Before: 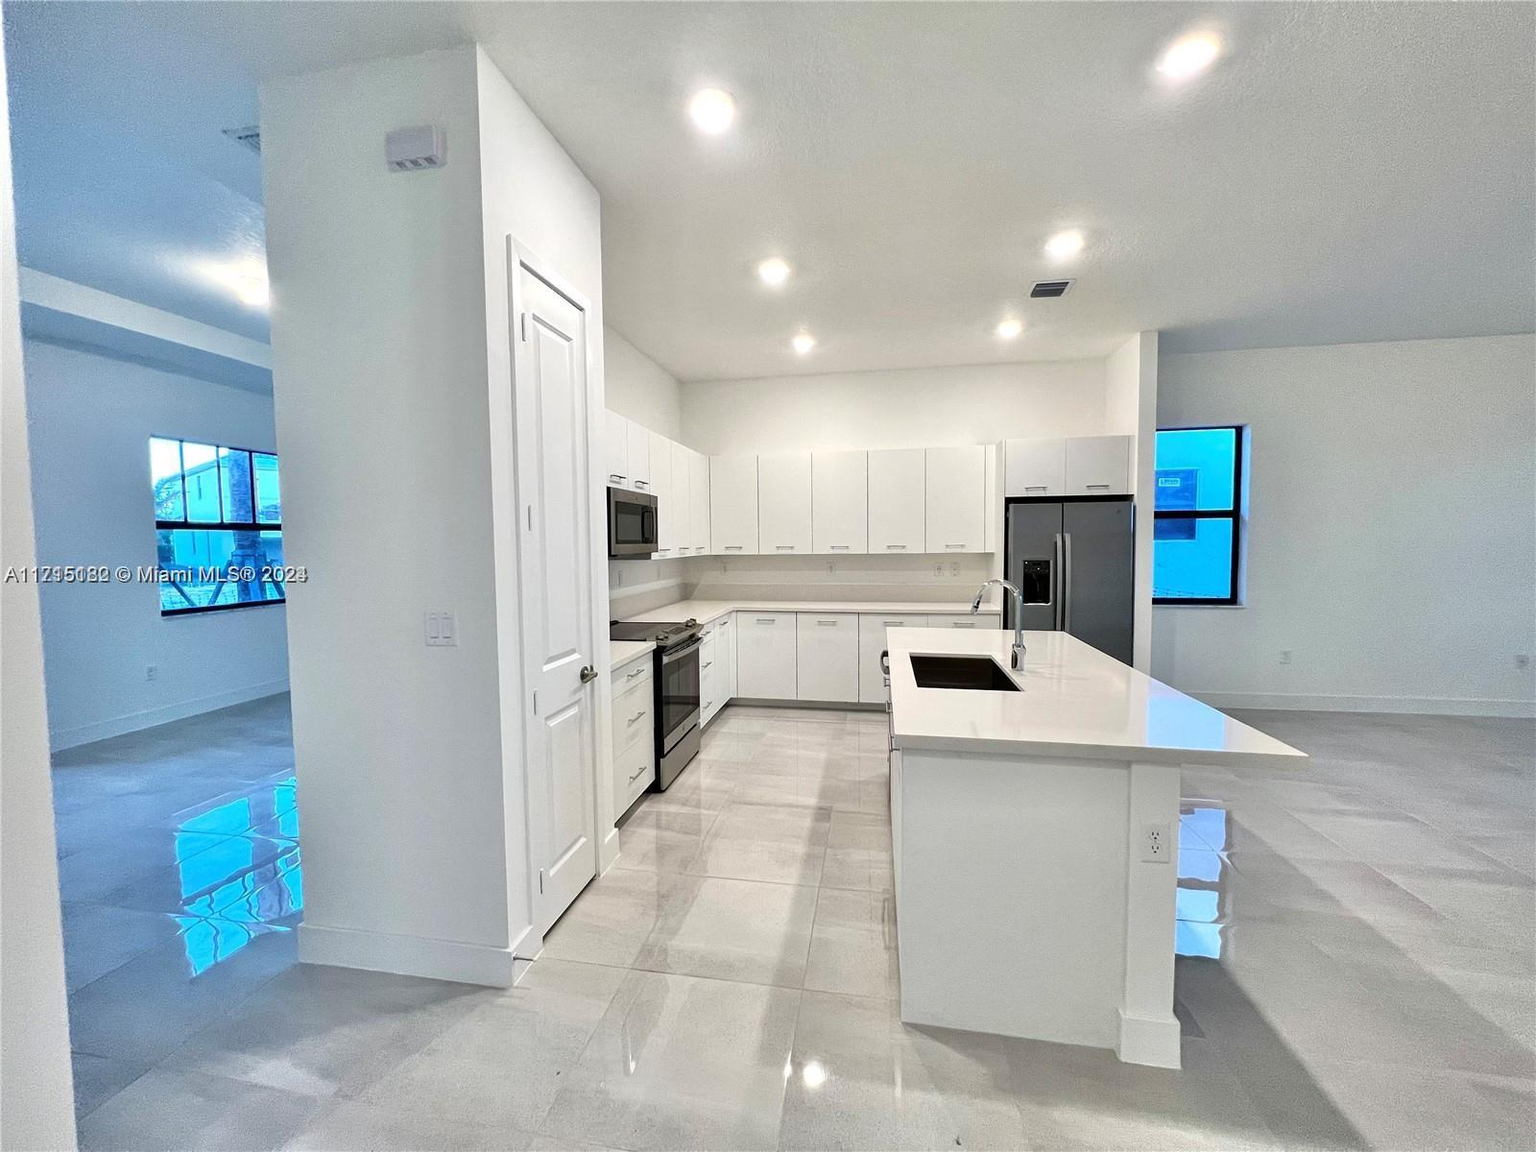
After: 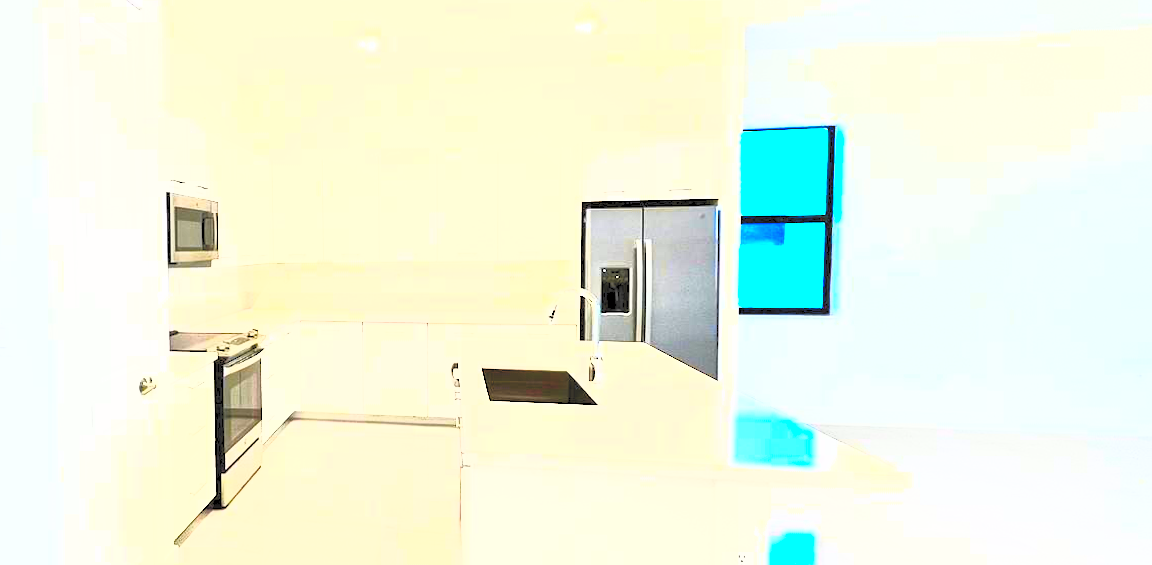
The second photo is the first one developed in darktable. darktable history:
exposure: exposure 0.6 EV, compensate highlight preservation false
rotate and perspective: lens shift (horizontal) -0.055, automatic cropping off
crop and rotate: left 27.938%, top 27.046%, bottom 27.046%
color balance rgb: perceptual saturation grading › global saturation 20%, perceptual saturation grading › highlights -25%, perceptual saturation grading › shadows 25%, global vibrance 50%
tone curve: curves: ch0 [(0, 0) (0.765, 0.816) (1, 1)]; ch1 [(0, 0) (0.425, 0.464) (0.5, 0.5) (0.531, 0.522) (0.588, 0.575) (0.994, 0.939)]; ch2 [(0, 0) (0.398, 0.435) (0.455, 0.481) (0.501, 0.504) (0.529, 0.544) (0.584, 0.585) (1, 0.911)], color space Lab, independent channels
contrast brightness saturation: contrast 1, brightness 1, saturation 1
global tonemap: drago (0.7, 100)
